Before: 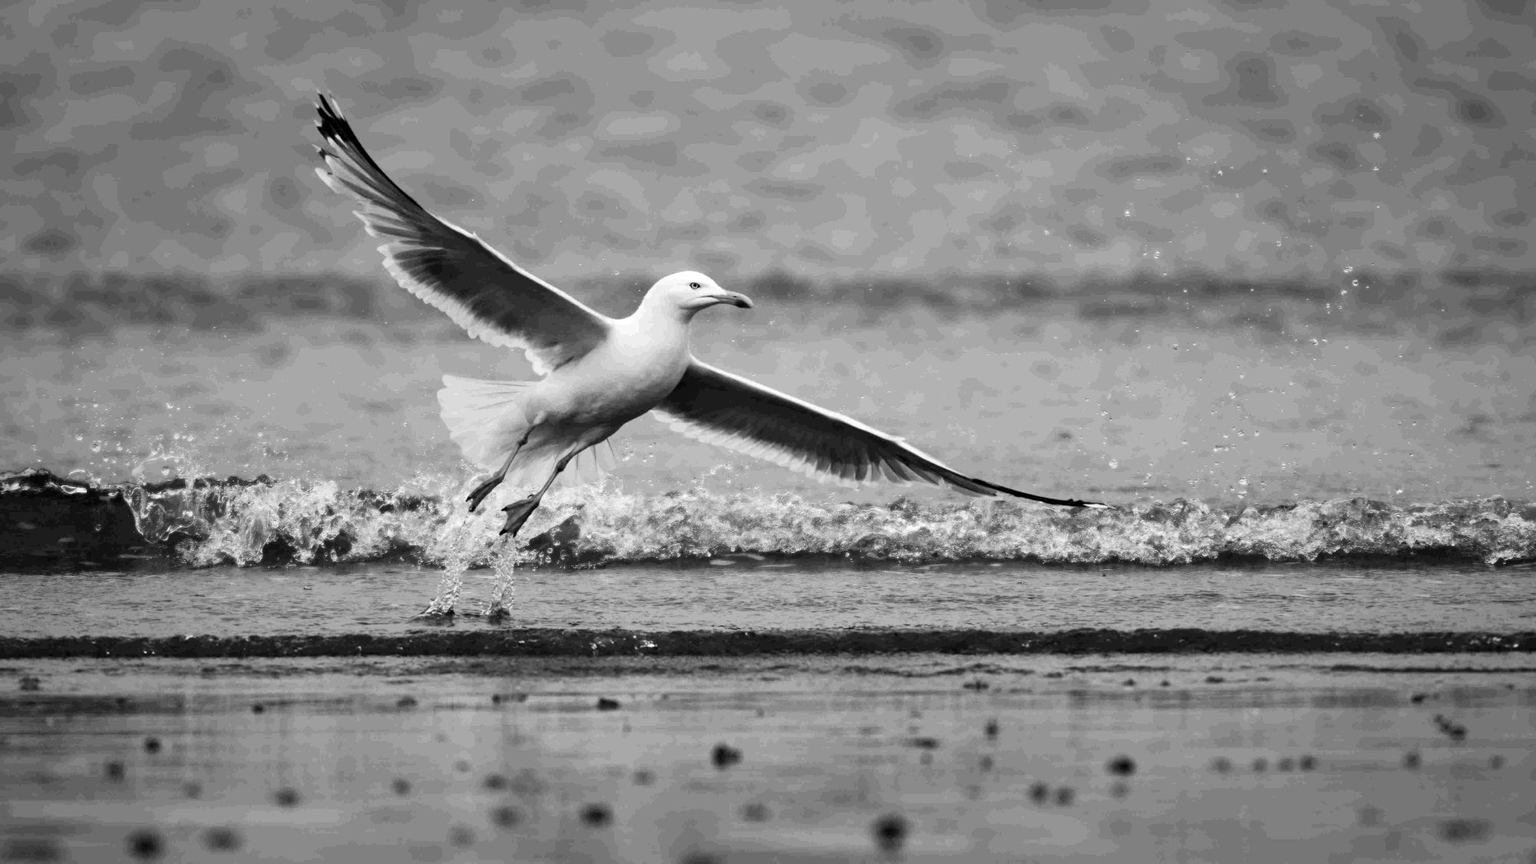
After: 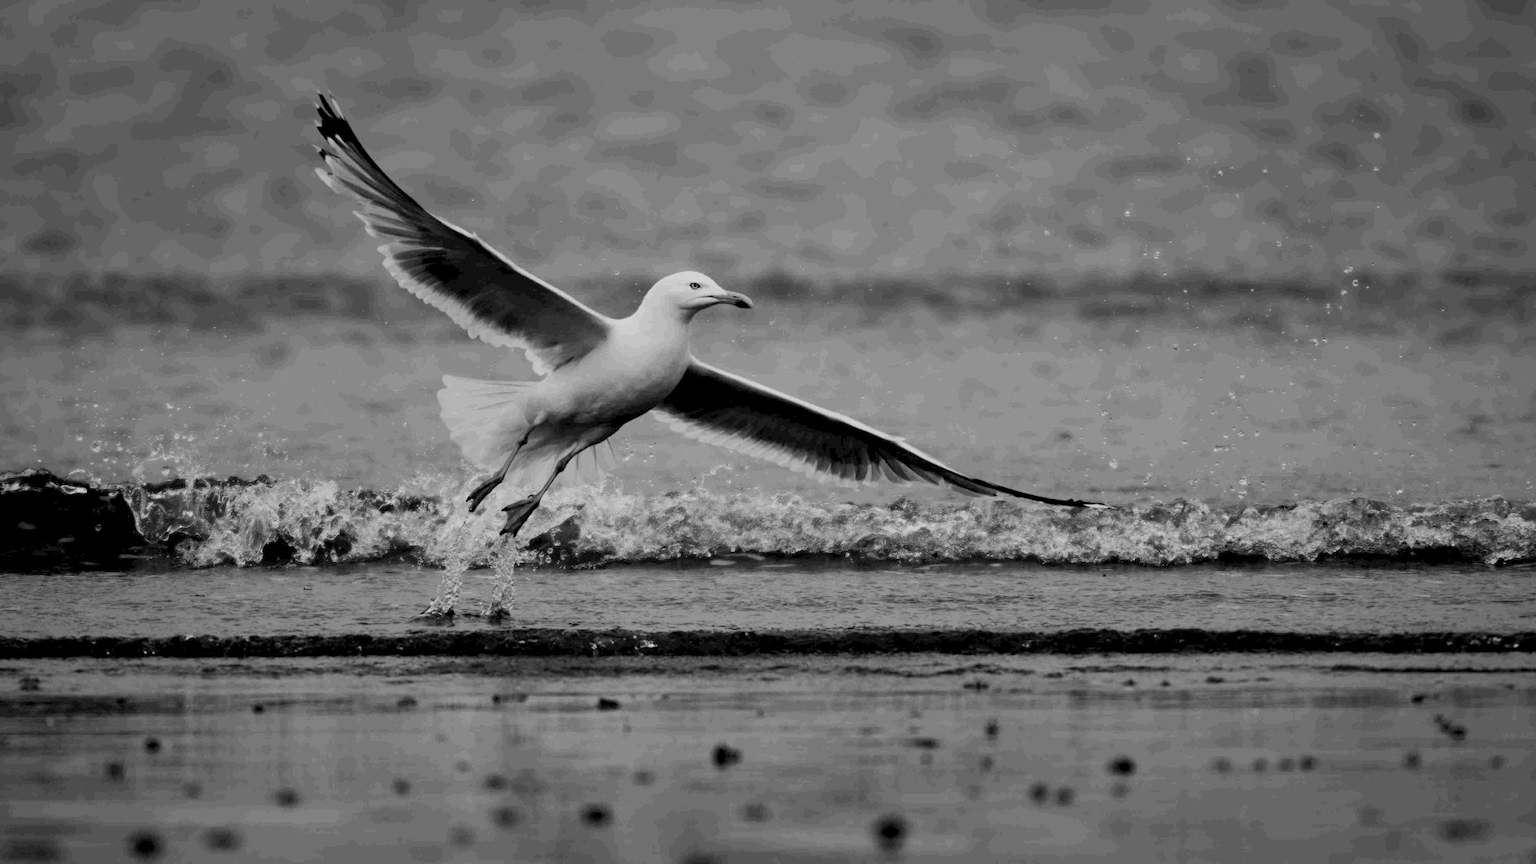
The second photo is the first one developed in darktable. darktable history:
exposure: black level correction 0.009, exposure -0.637 EV, compensate exposure bias true, compensate highlight preservation false
levels: levels [0.016, 0.5, 0.996]
